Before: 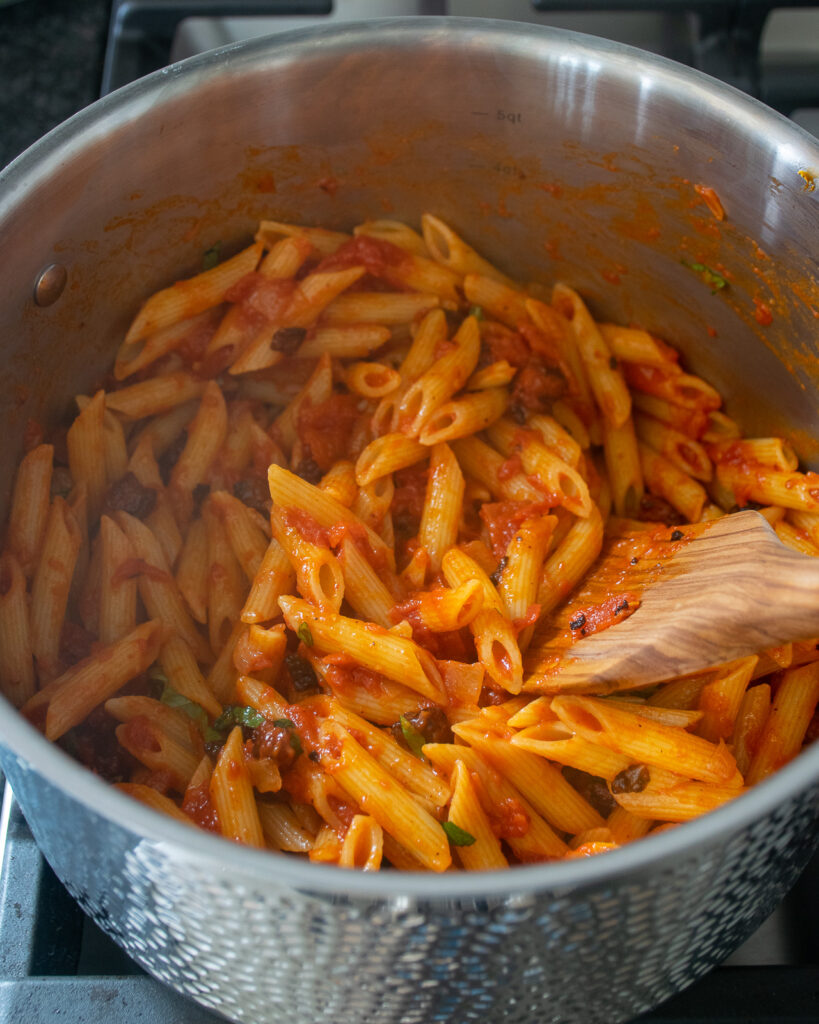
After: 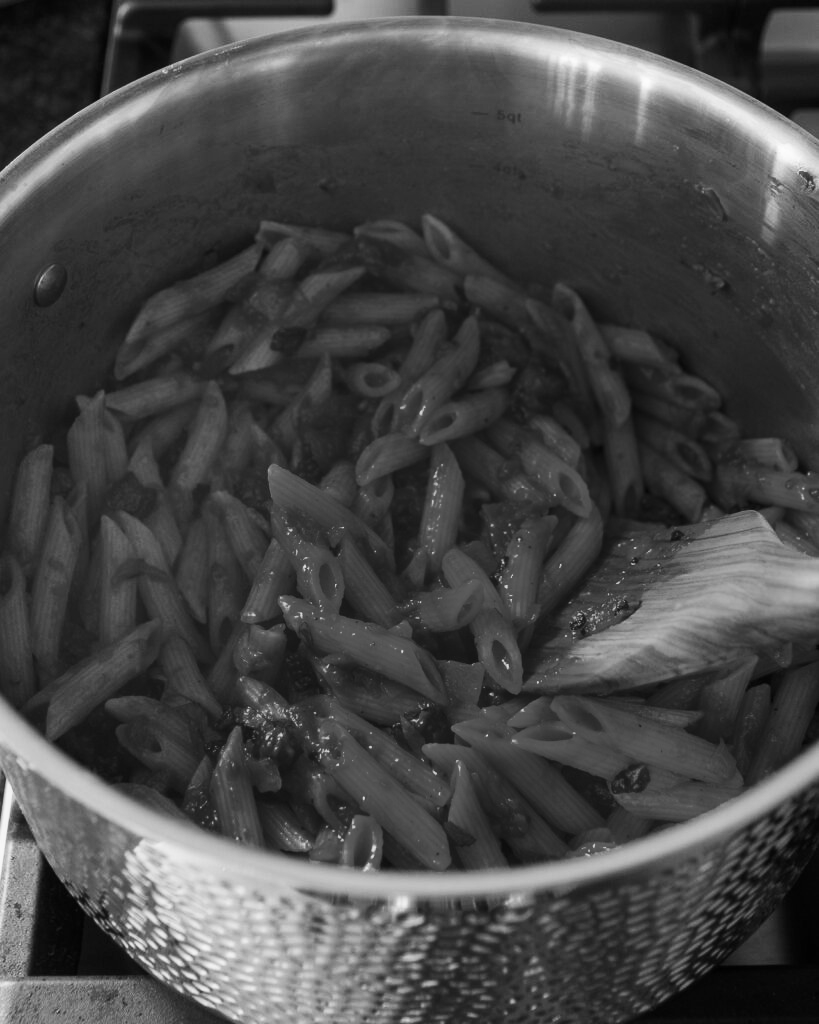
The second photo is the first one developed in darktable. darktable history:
monochrome: on, module defaults
shadows and highlights: shadows 29.61, highlights -30.47, low approximation 0.01, soften with gaussian
exposure: exposure -0.01 EV, compensate highlight preservation false
color correction: saturation 3
contrast brightness saturation: contrast 0.26, brightness 0.02, saturation 0.87
